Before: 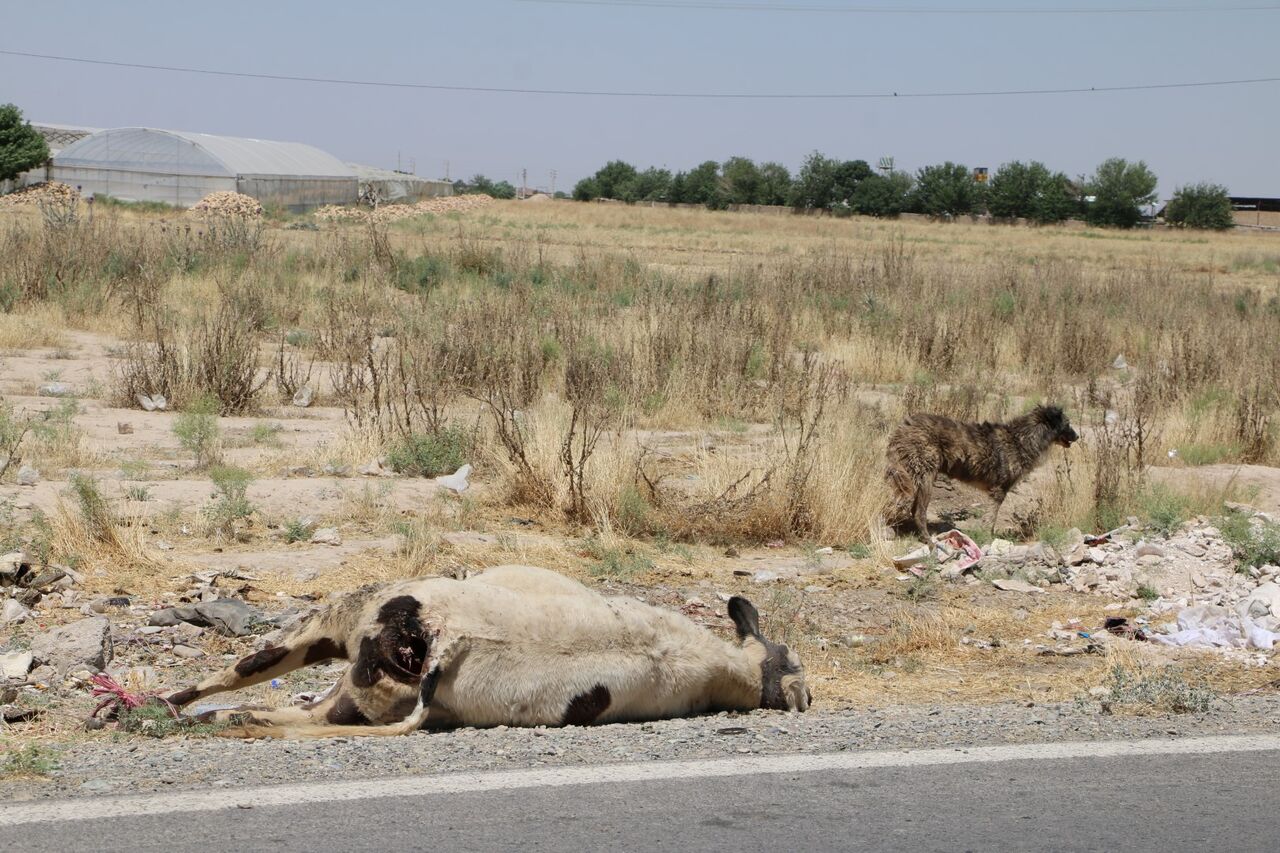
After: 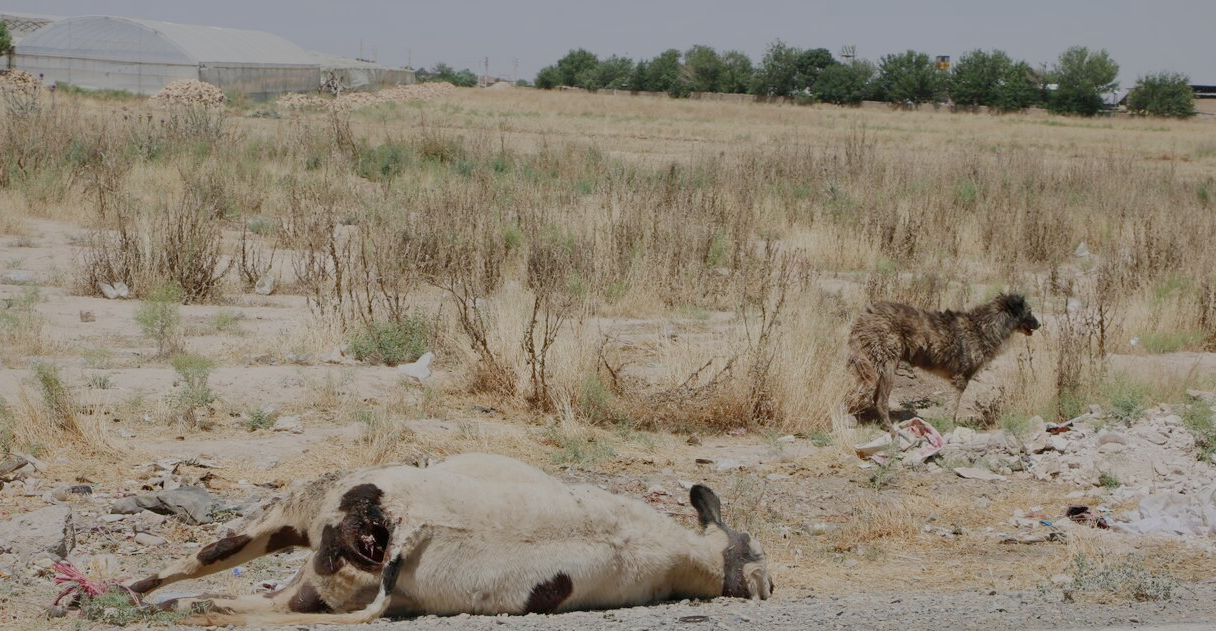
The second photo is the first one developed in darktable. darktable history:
shadows and highlights: on, module defaults
crop and rotate: left 2.991%, top 13.302%, right 1.981%, bottom 12.636%
exposure: compensate highlight preservation false
sigmoid: contrast 1.05, skew -0.15
